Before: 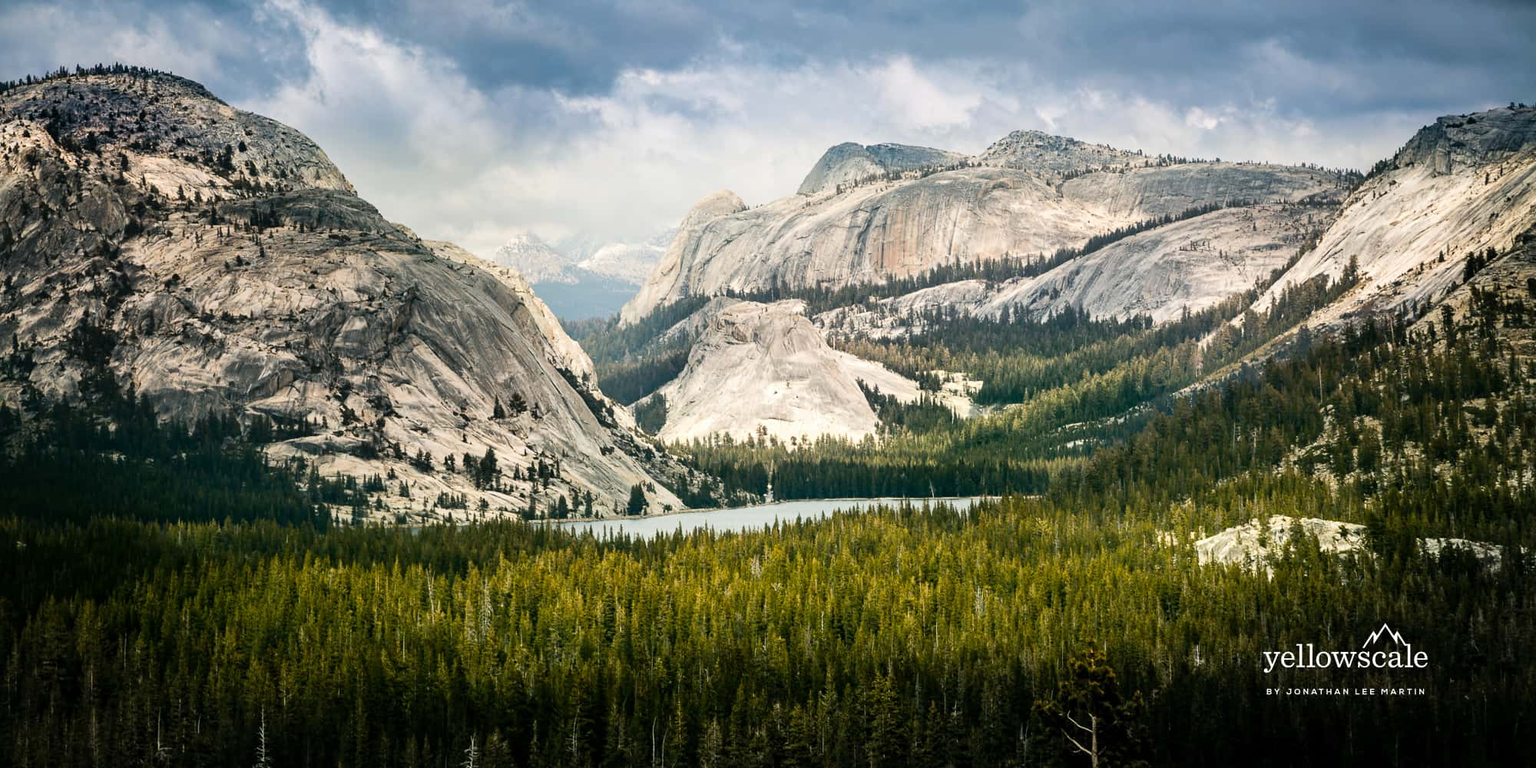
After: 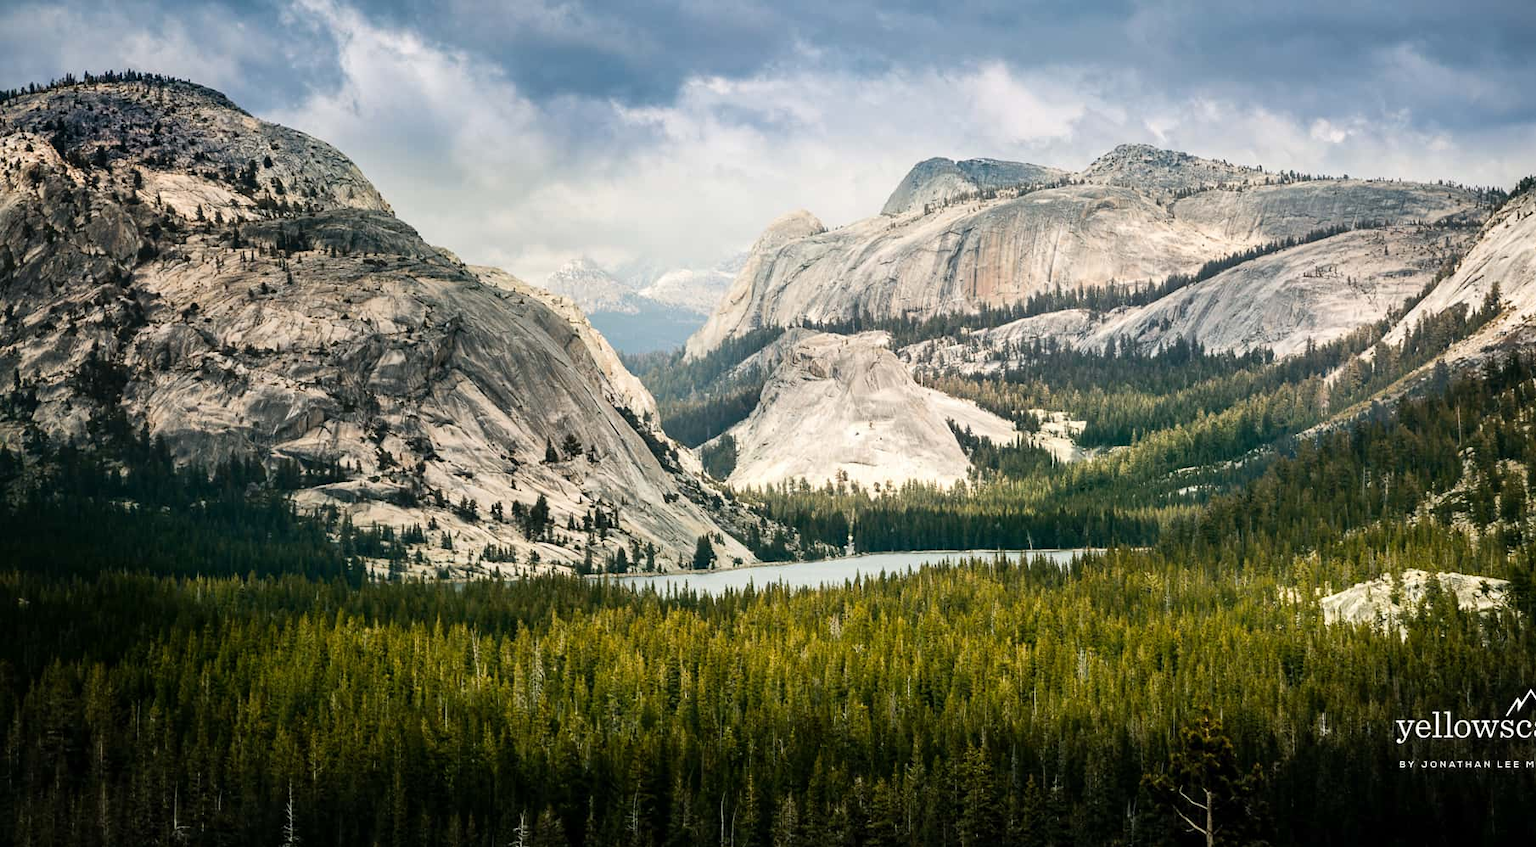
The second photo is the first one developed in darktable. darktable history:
crop: right 9.487%, bottom 0.023%
